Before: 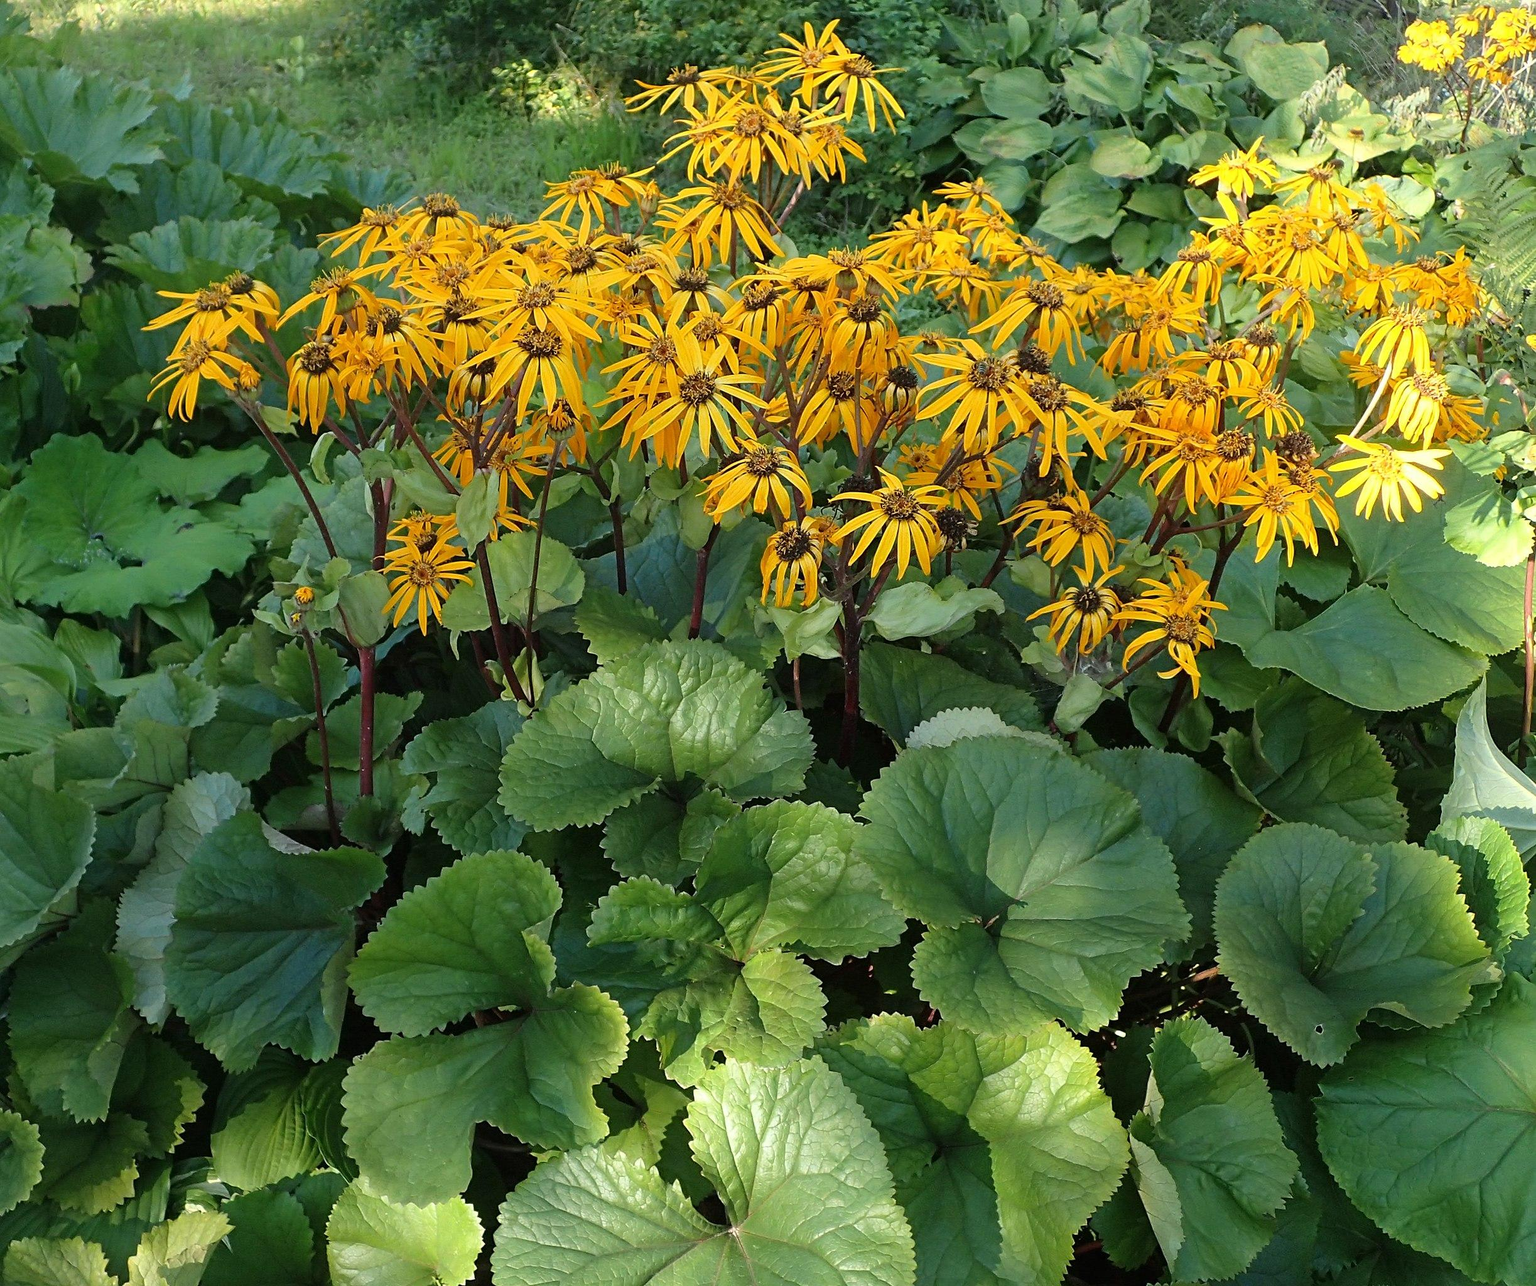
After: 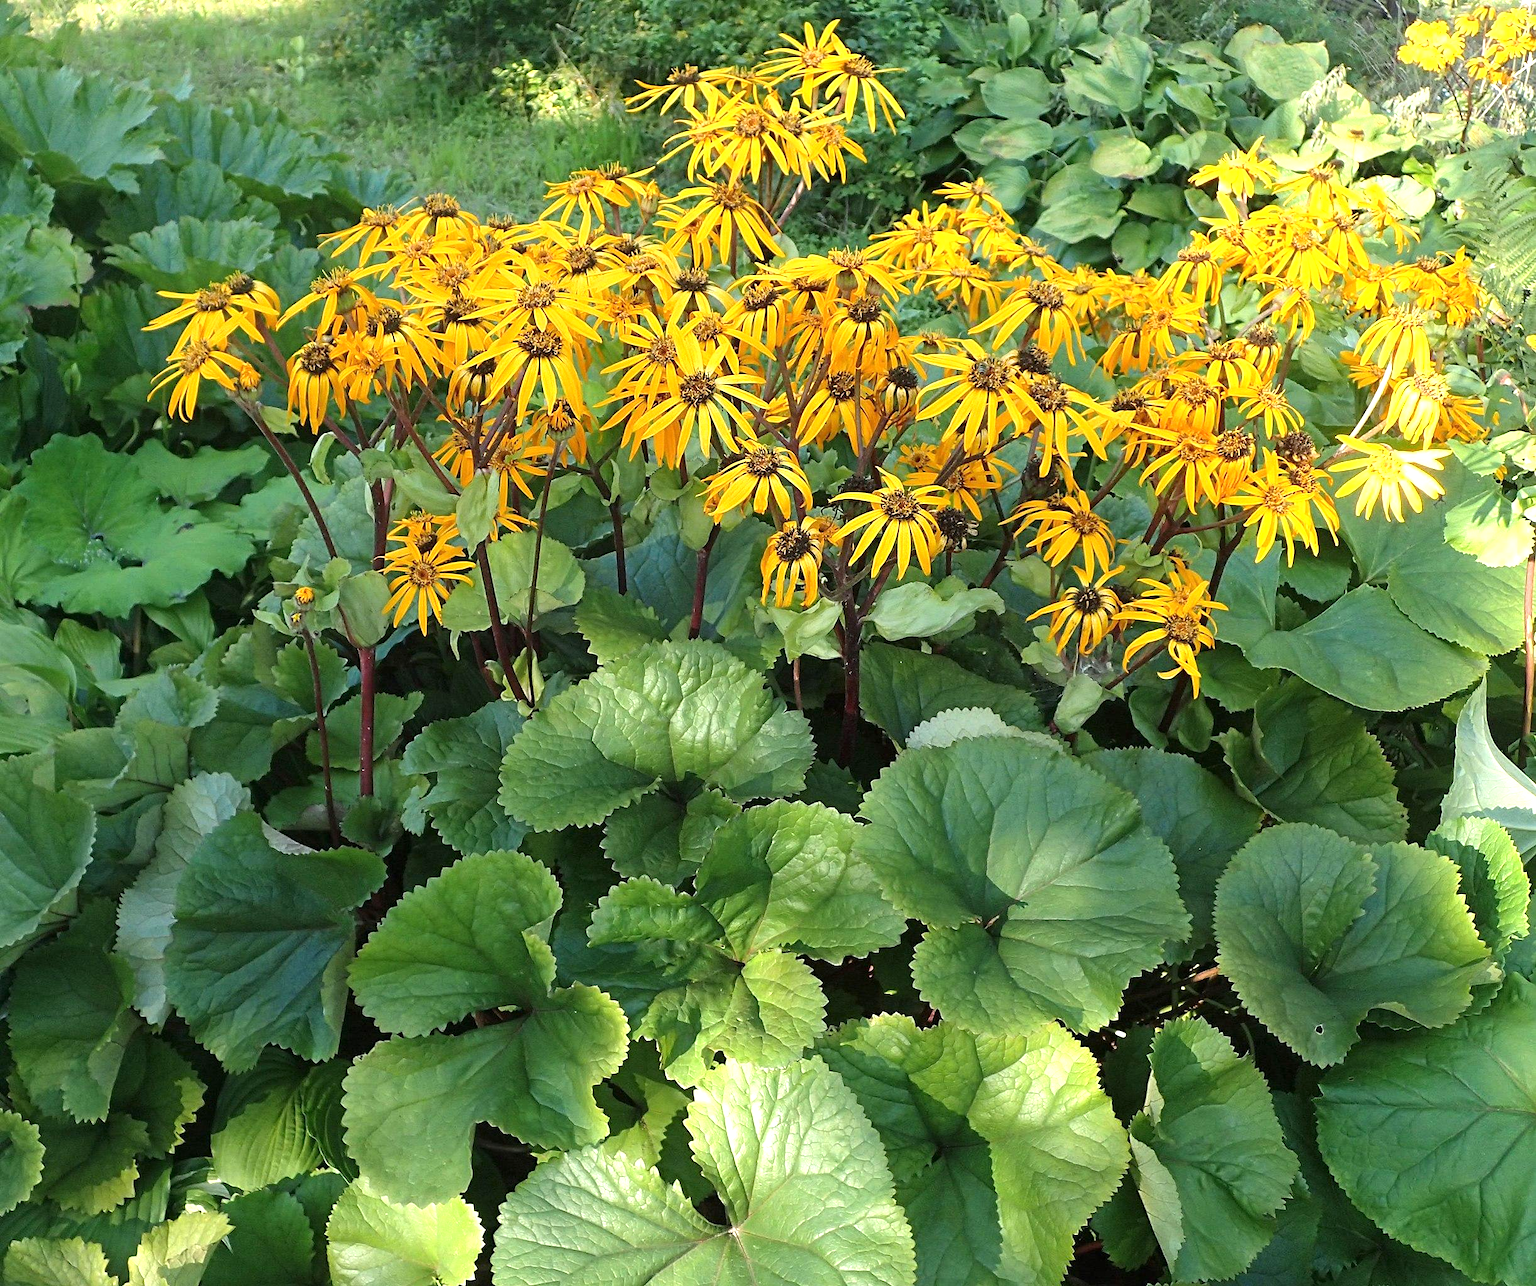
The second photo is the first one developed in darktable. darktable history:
local contrast: mode bilateral grid, contrast 9, coarseness 25, detail 115%, midtone range 0.2
exposure: exposure 0.604 EV, compensate highlight preservation false
base curve: preserve colors none
